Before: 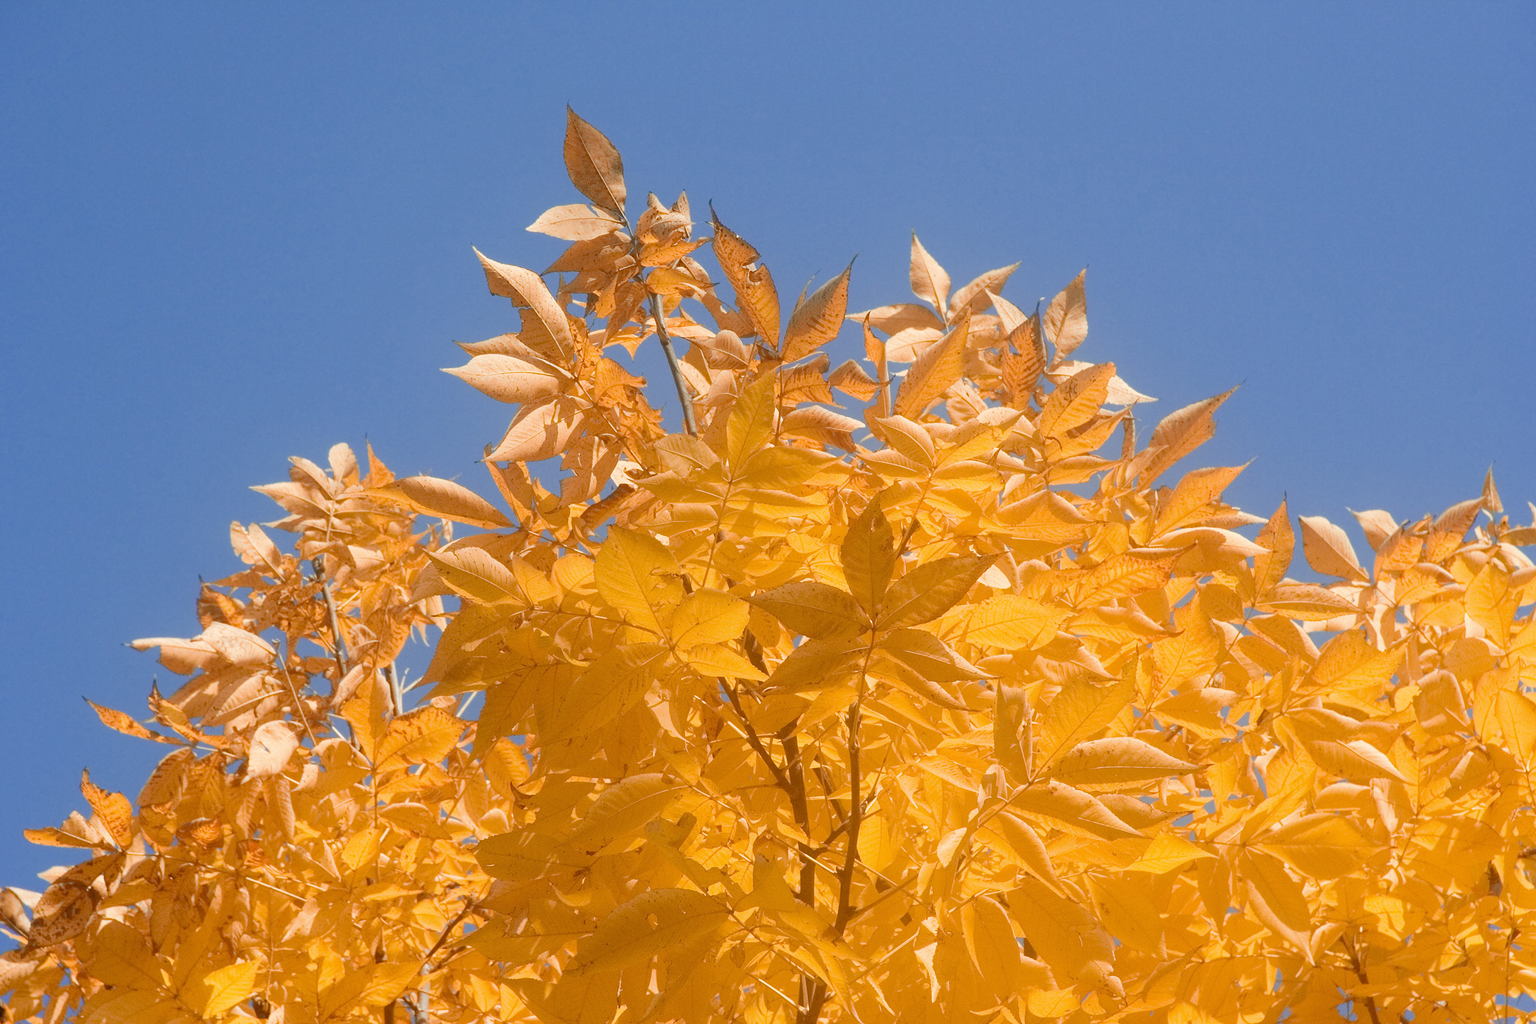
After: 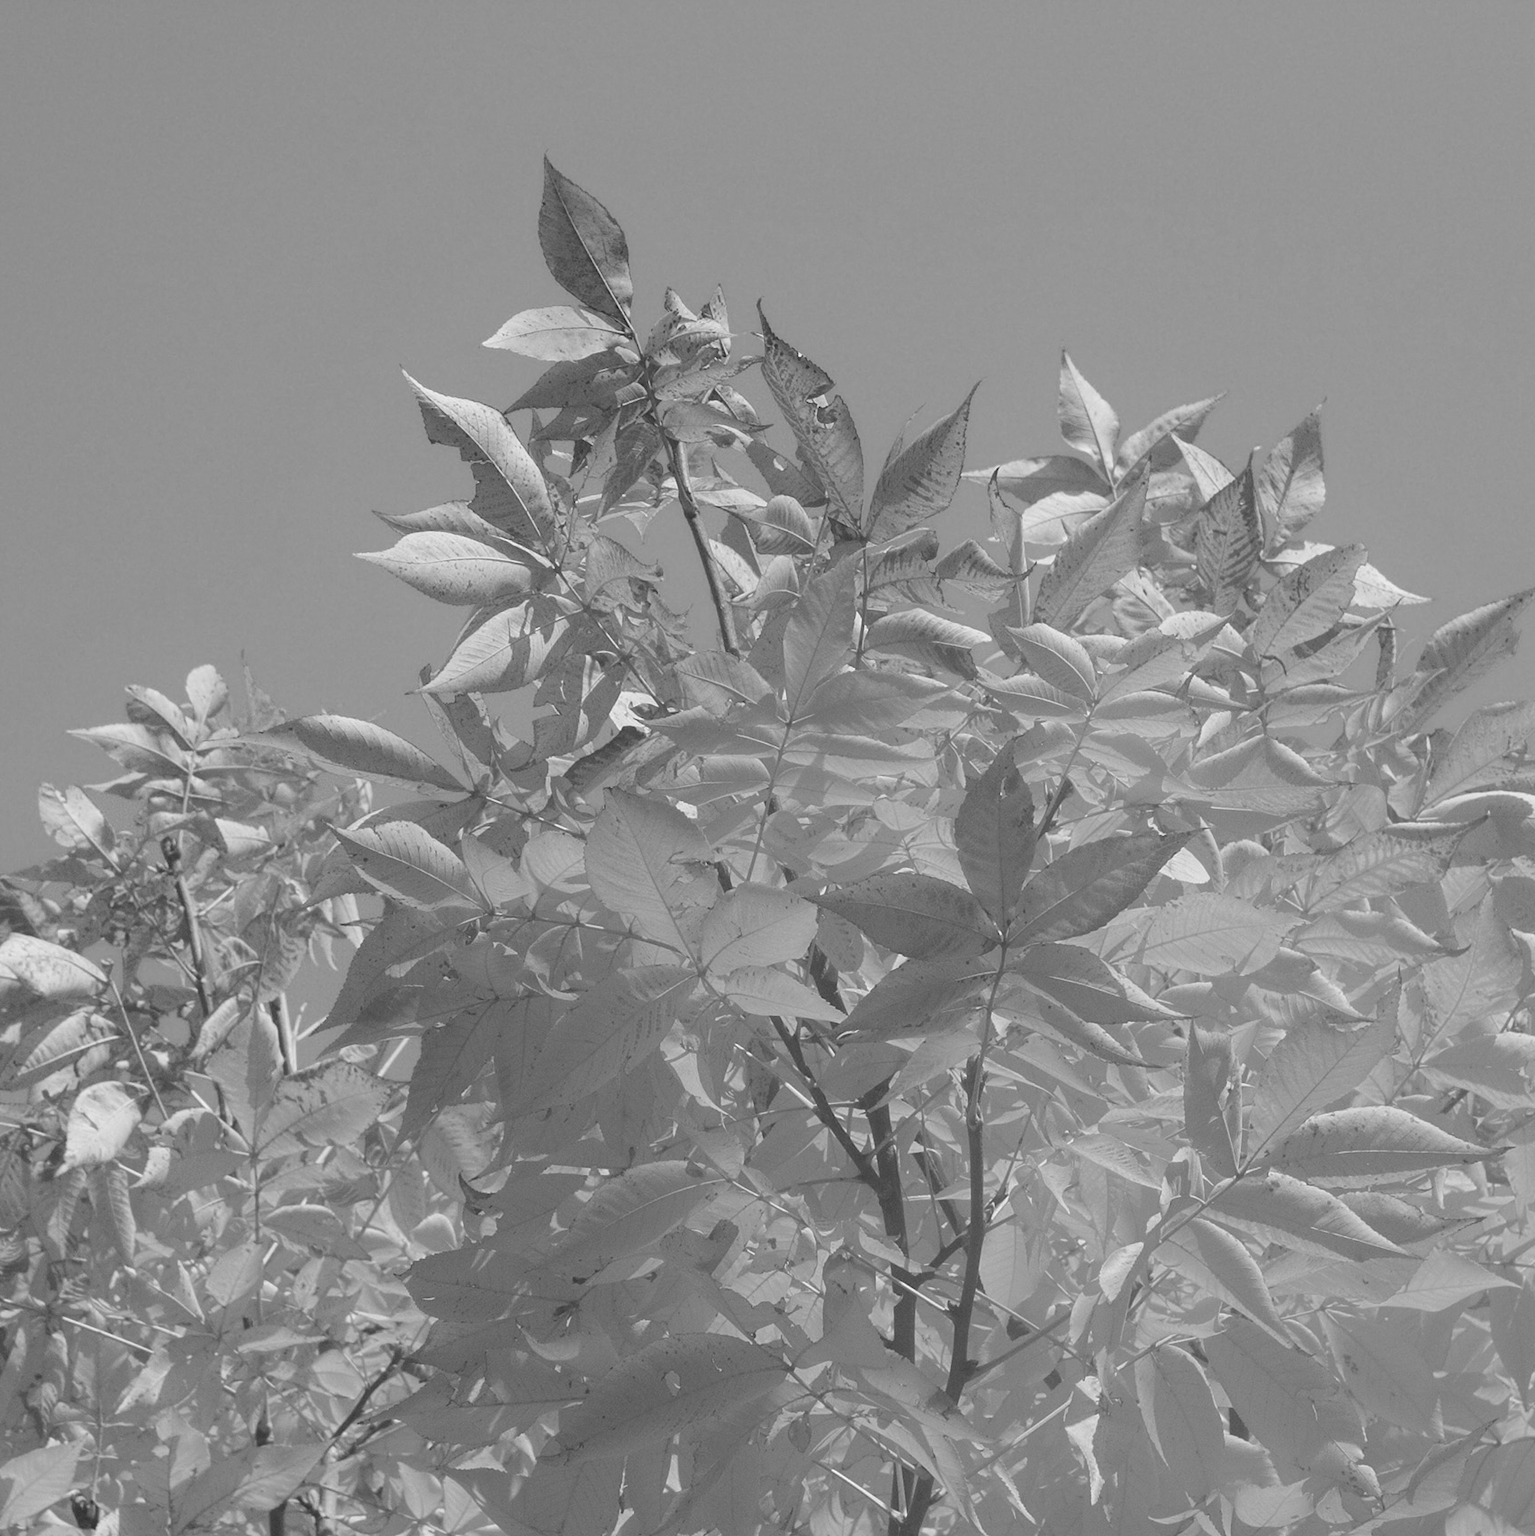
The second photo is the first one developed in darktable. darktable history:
color calibration: output gray [0.22, 0.42, 0.37, 0], illuminant as shot in camera, x 0.358, y 0.373, temperature 4628.91 K
crop and rotate: left 13.357%, right 20.01%
